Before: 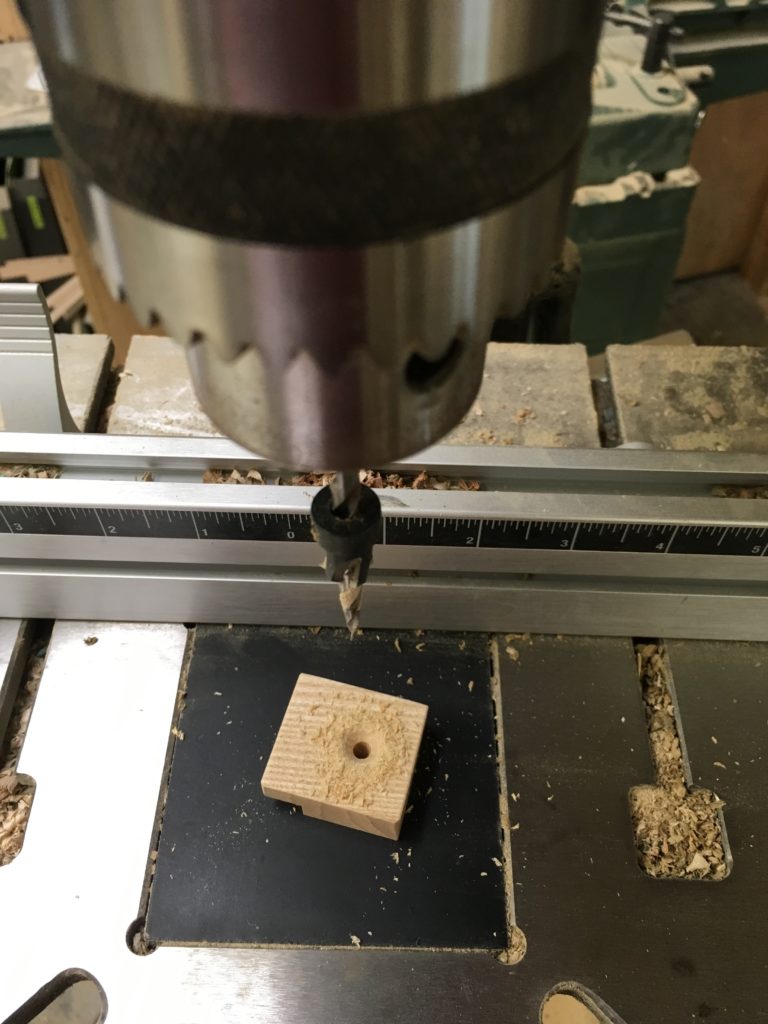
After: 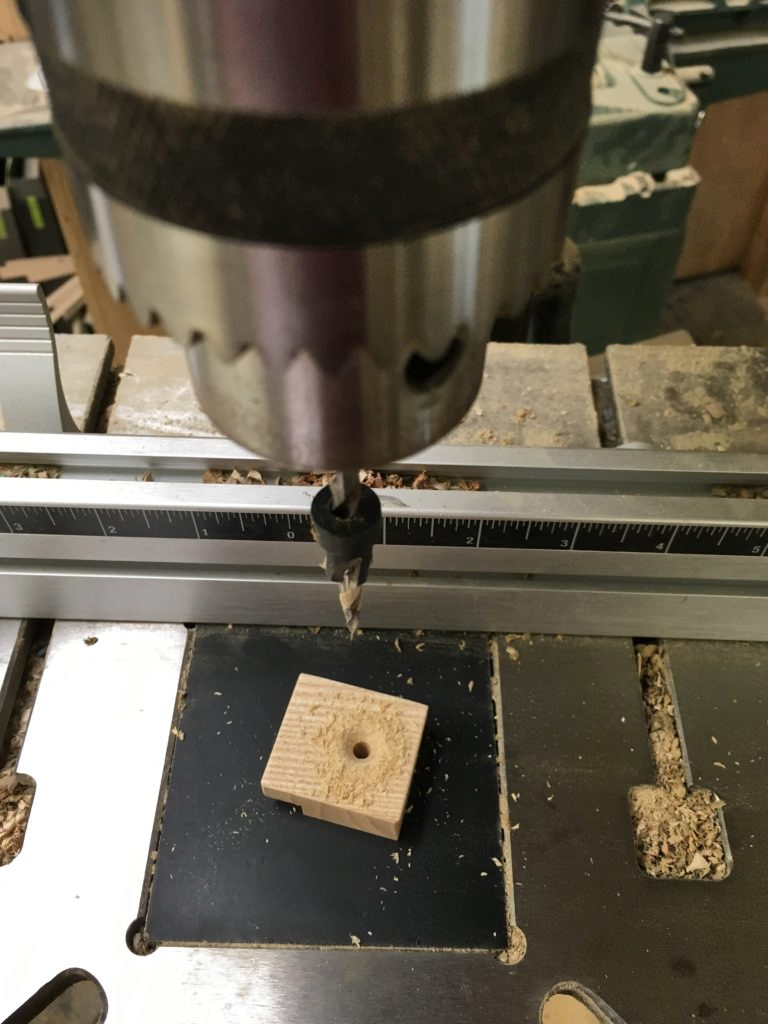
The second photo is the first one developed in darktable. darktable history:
shadows and highlights: shadows 39.47, highlights -55.58, low approximation 0.01, soften with gaussian
color correction: highlights b* -0.03
